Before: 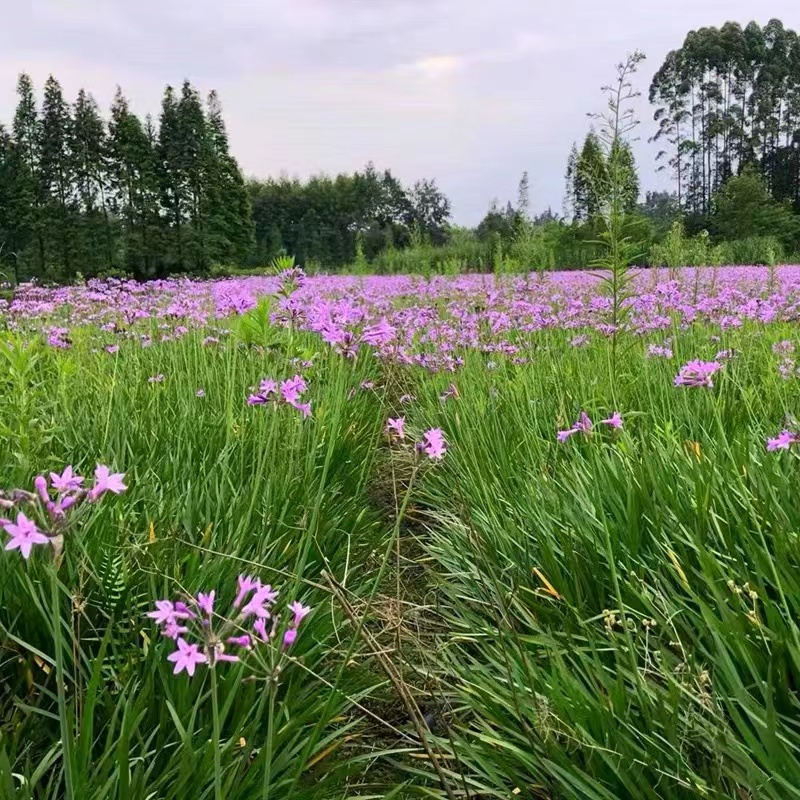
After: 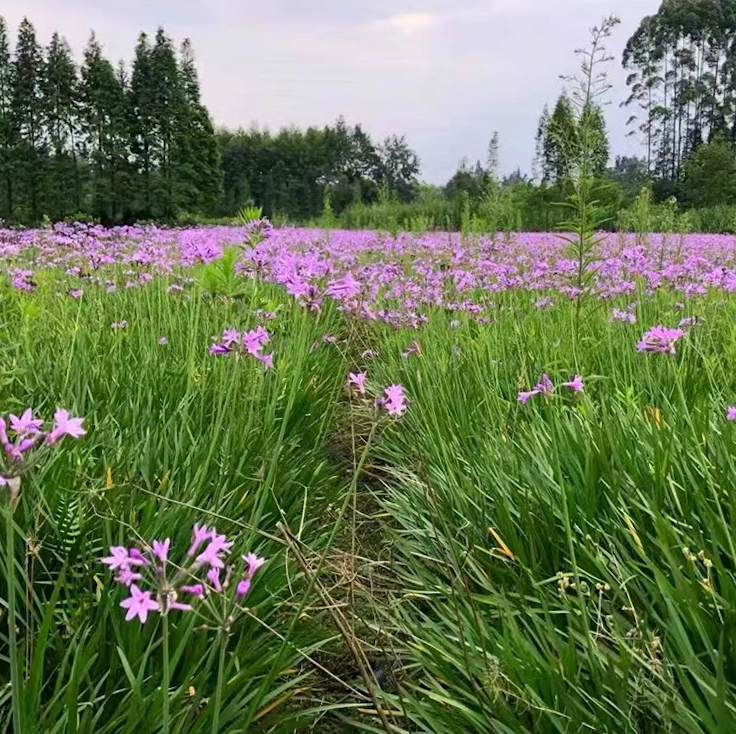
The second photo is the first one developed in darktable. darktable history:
crop and rotate: angle -2.14°, left 3.103%, top 4.113%, right 1.426%, bottom 0.692%
